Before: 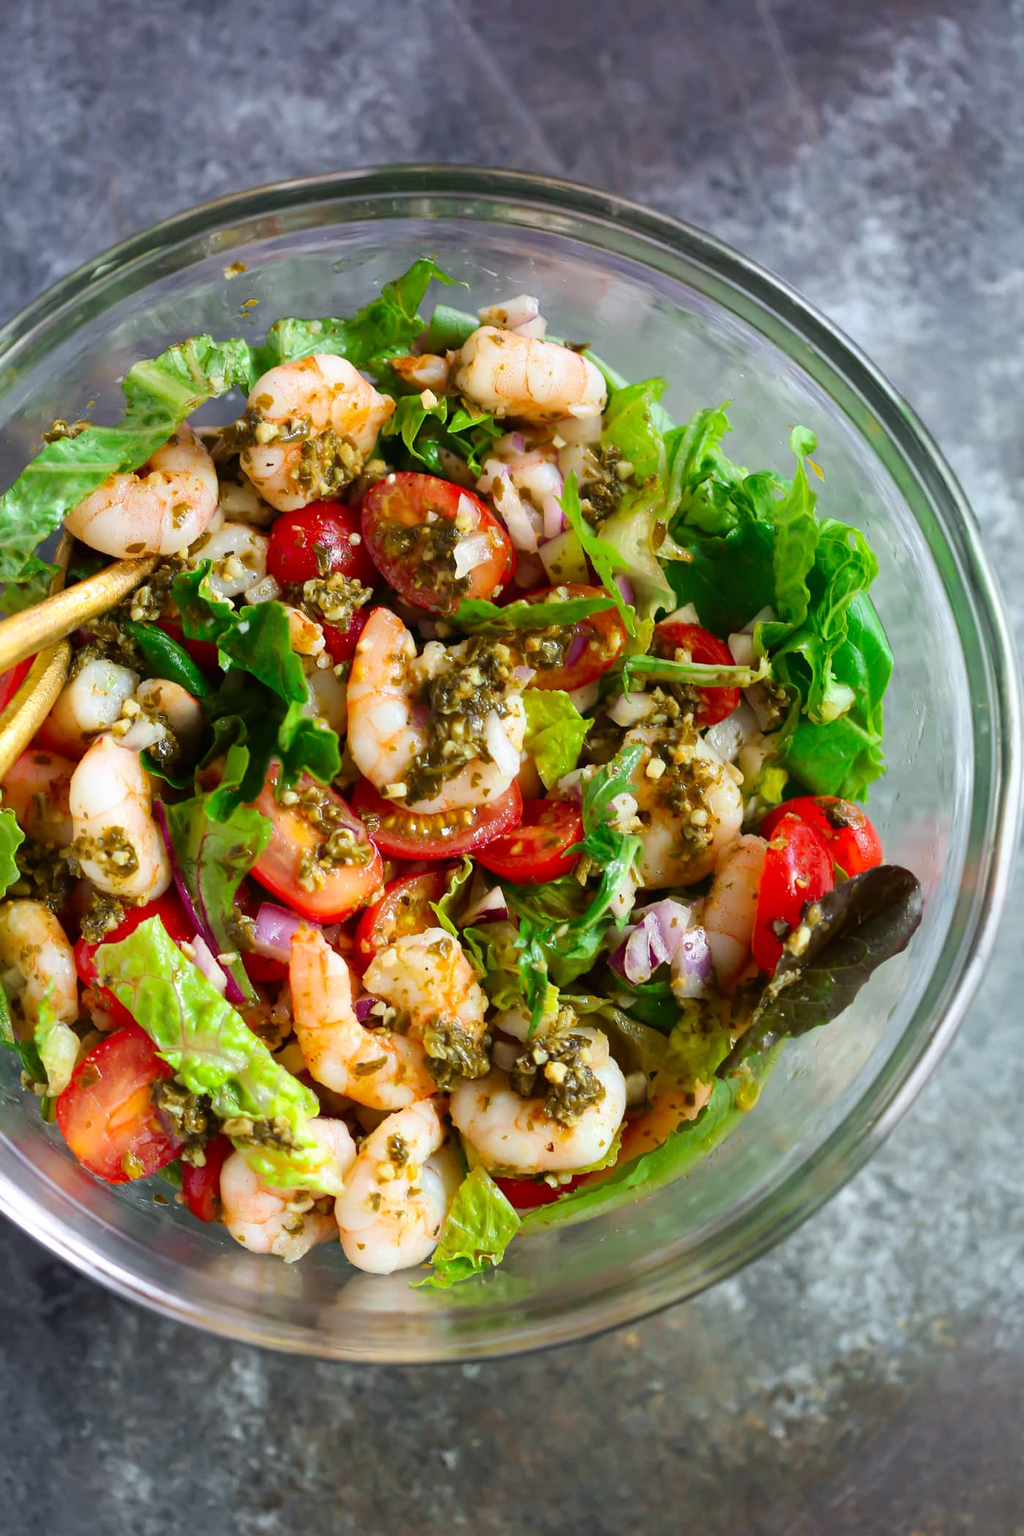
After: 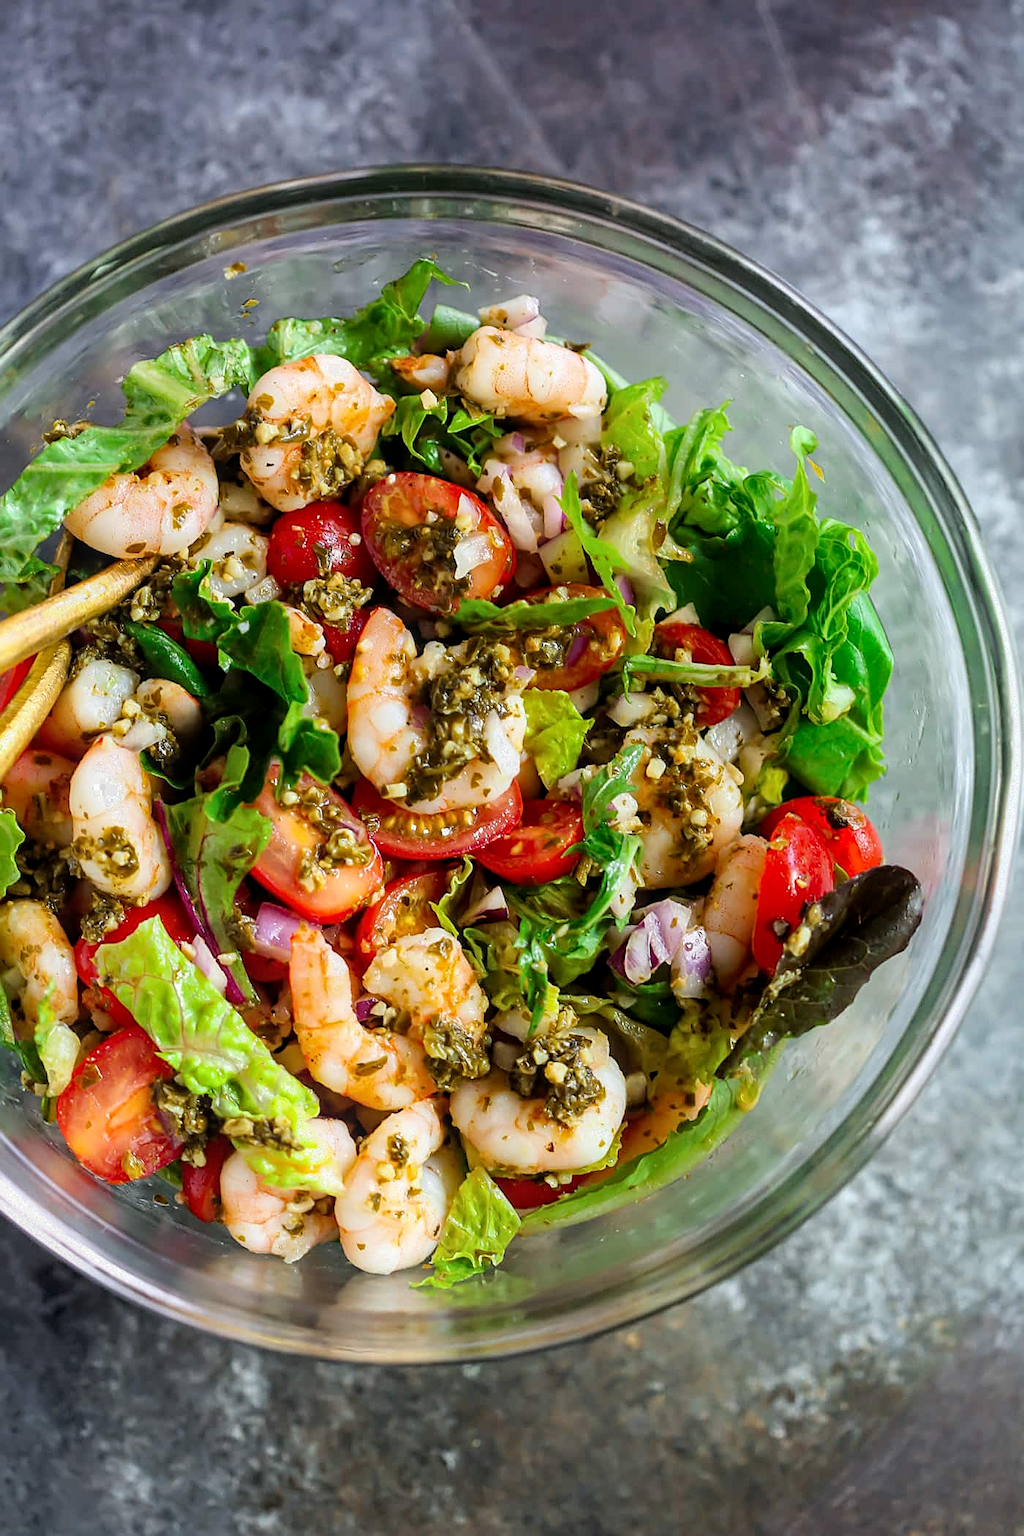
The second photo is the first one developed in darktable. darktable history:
filmic rgb: middle gray luminance 18.43%, black relative exposure -11.5 EV, white relative exposure 2.58 EV, target black luminance 0%, hardness 8.38, latitude 98.56%, contrast 1.085, shadows ↔ highlights balance 0.623%
sharpen: amount 0.492
local contrast: on, module defaults
